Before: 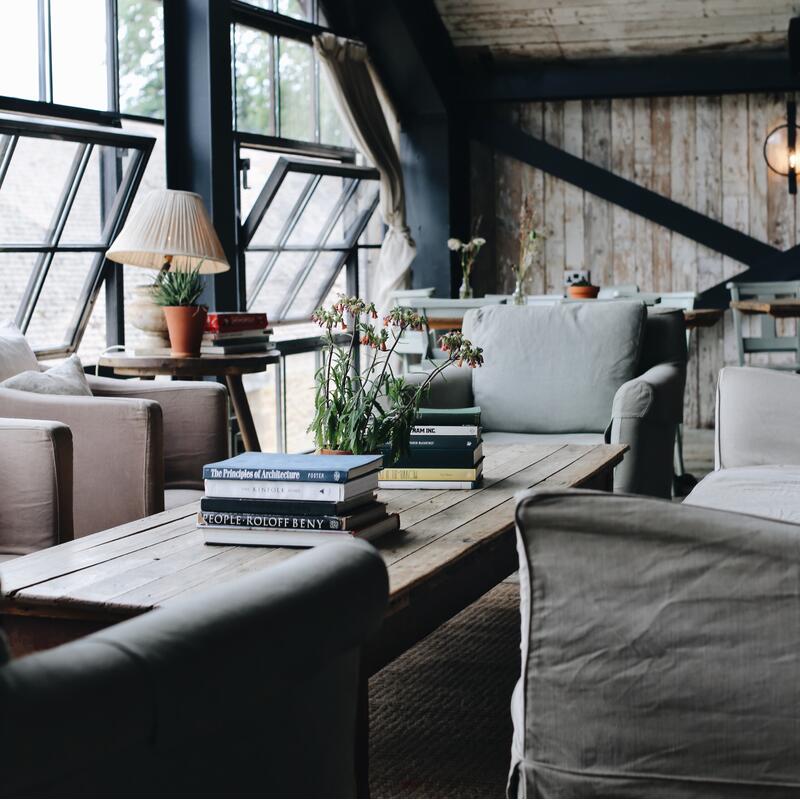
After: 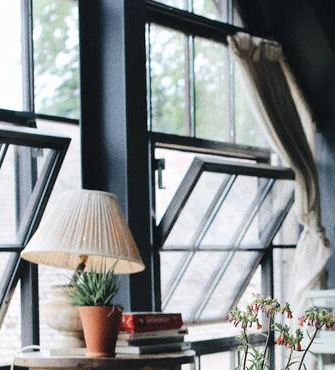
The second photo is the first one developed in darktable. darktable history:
exposure: black level correction 0.001, compensate highlight preservation false
grain: on, module defaults
crop and rotate: left 10.817%, top 0.062%, right 47.194%, bottom 53.626%
contrast brightness saturation: brightness 0.13
